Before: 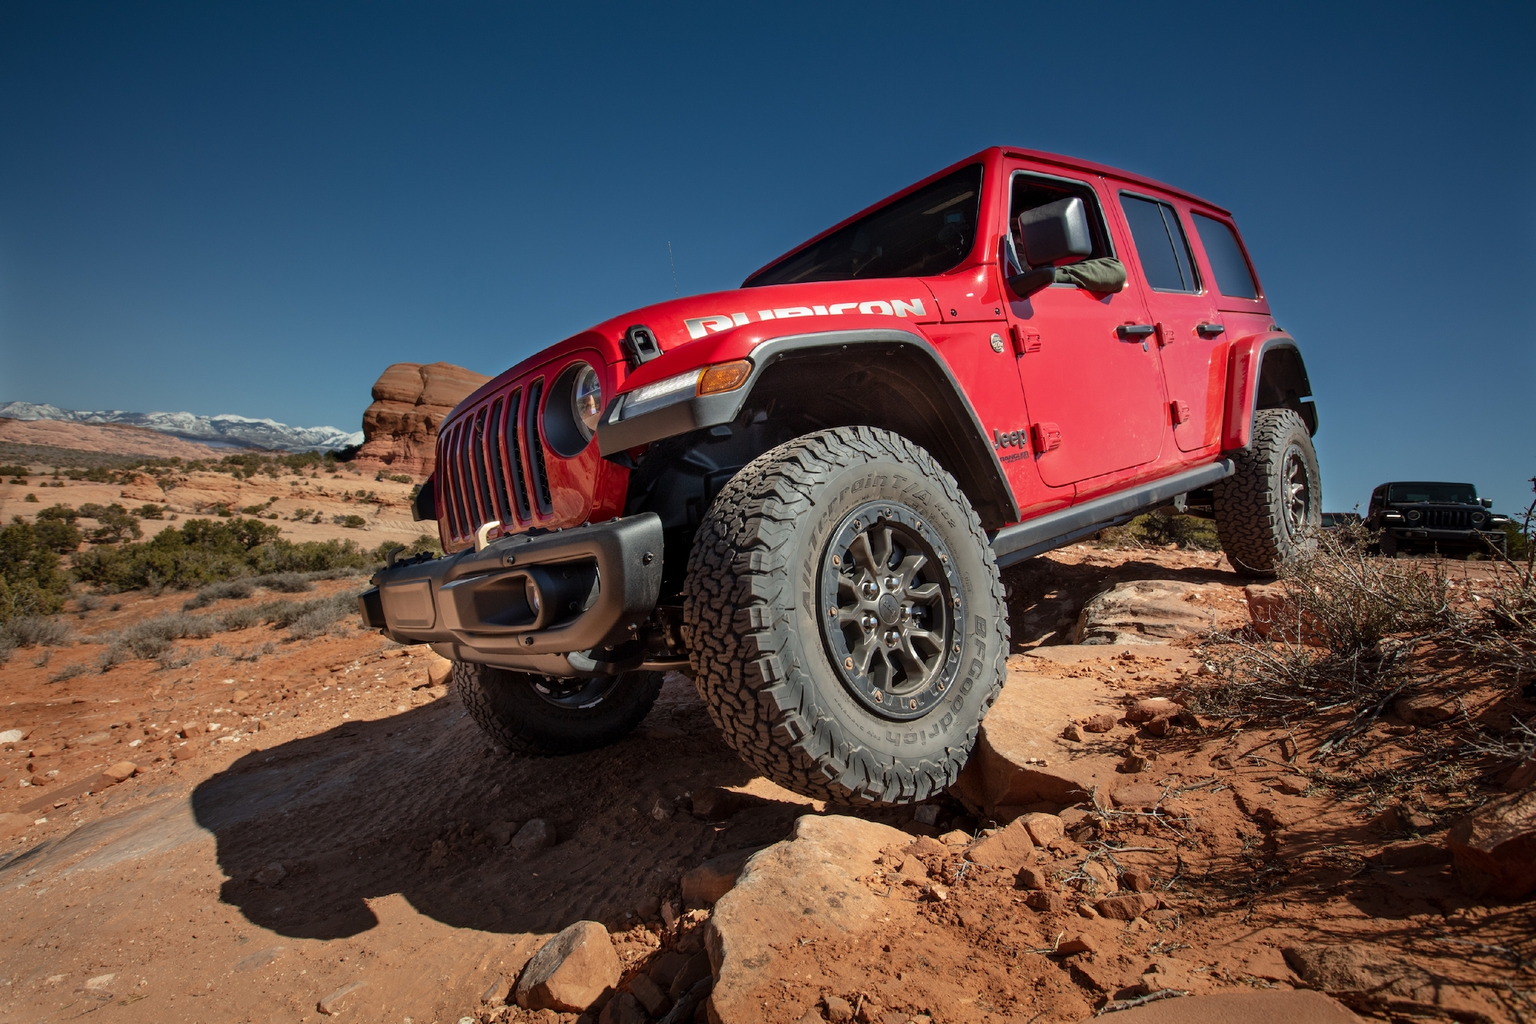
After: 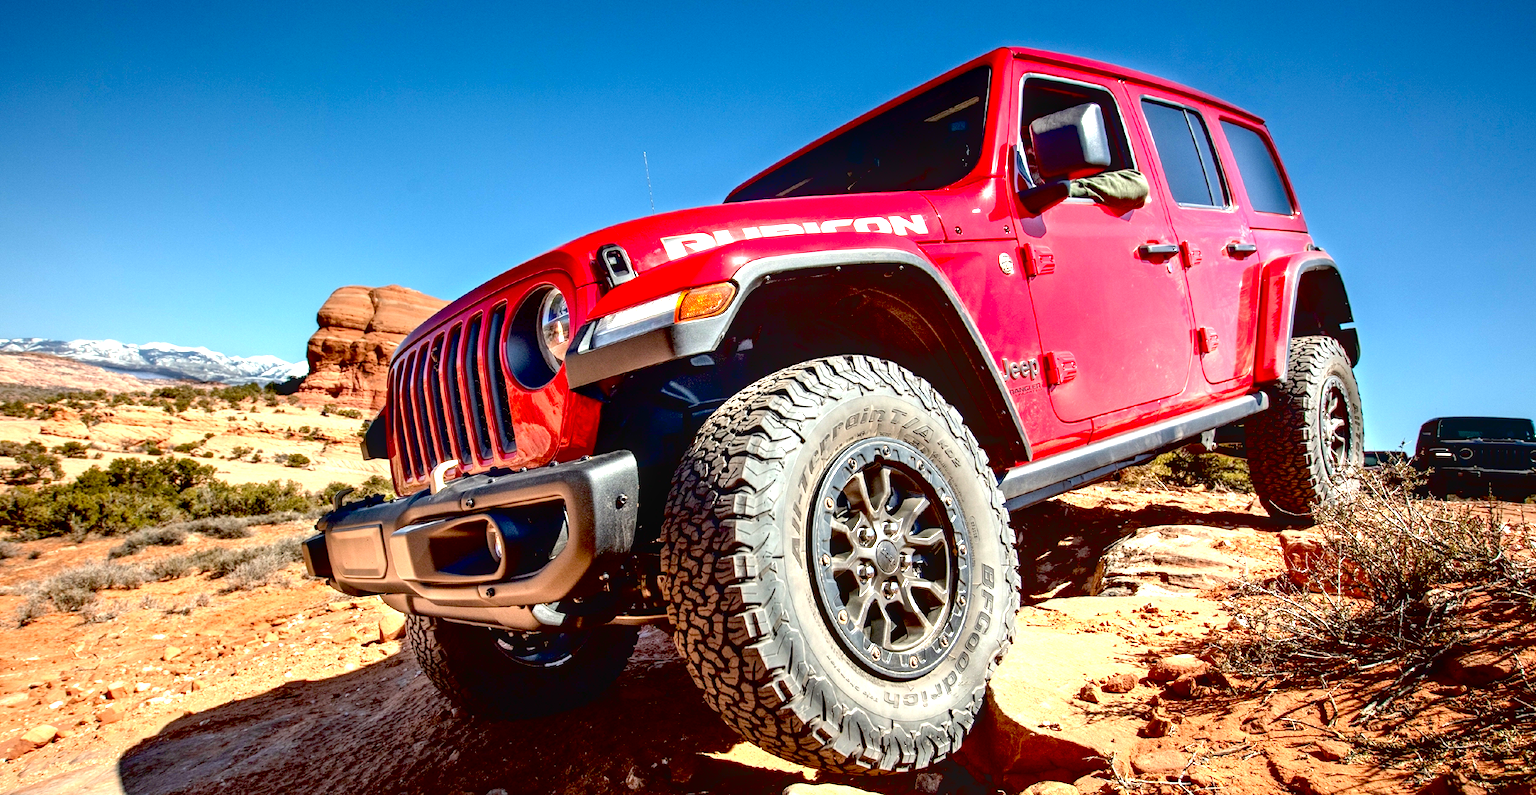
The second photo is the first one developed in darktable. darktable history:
contrast brightness saturation: contrast 0.041, saturation 0.071
local contrast: on, module defaults
exposure: black level correction 0.014, exposure 1.778 EV, compensate exposure bias true, compensate highlight preservation false
crop: left 5.511%, top 10.195%, right 3.752%, bottom 19.349%
